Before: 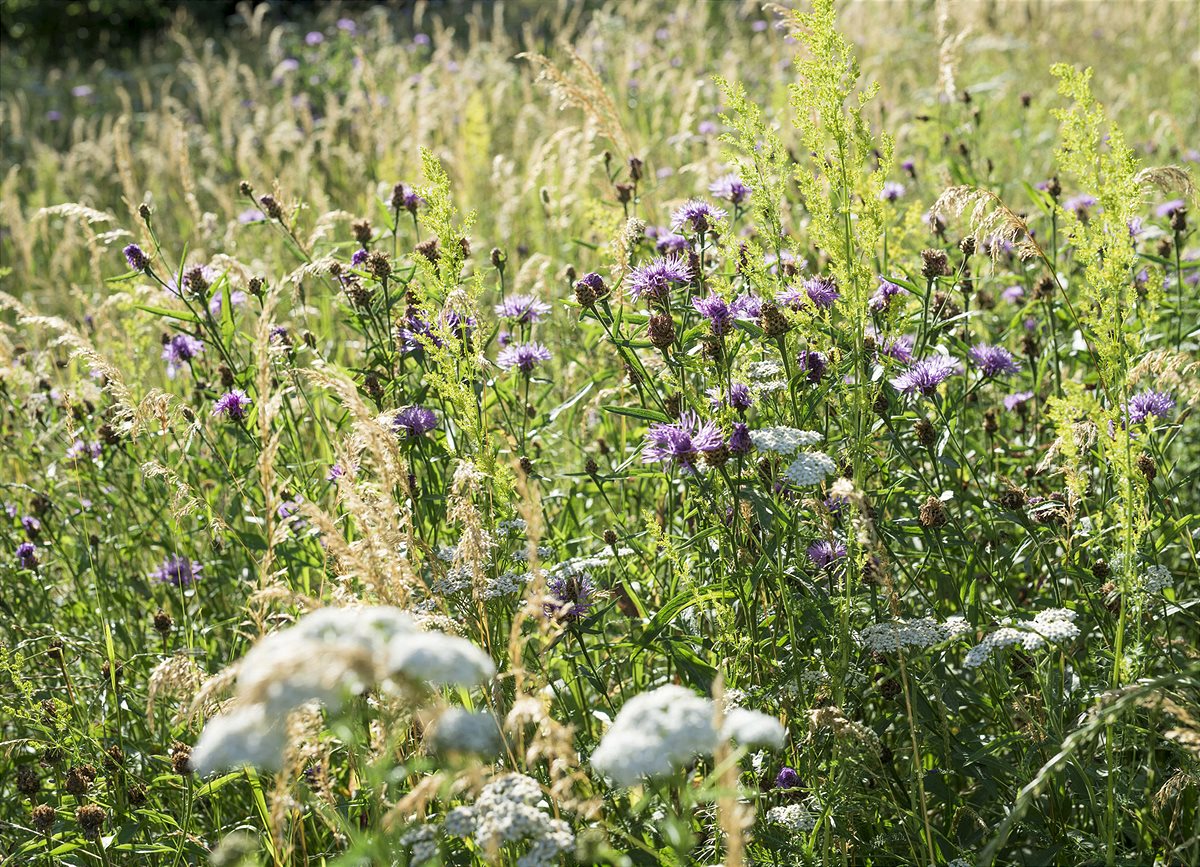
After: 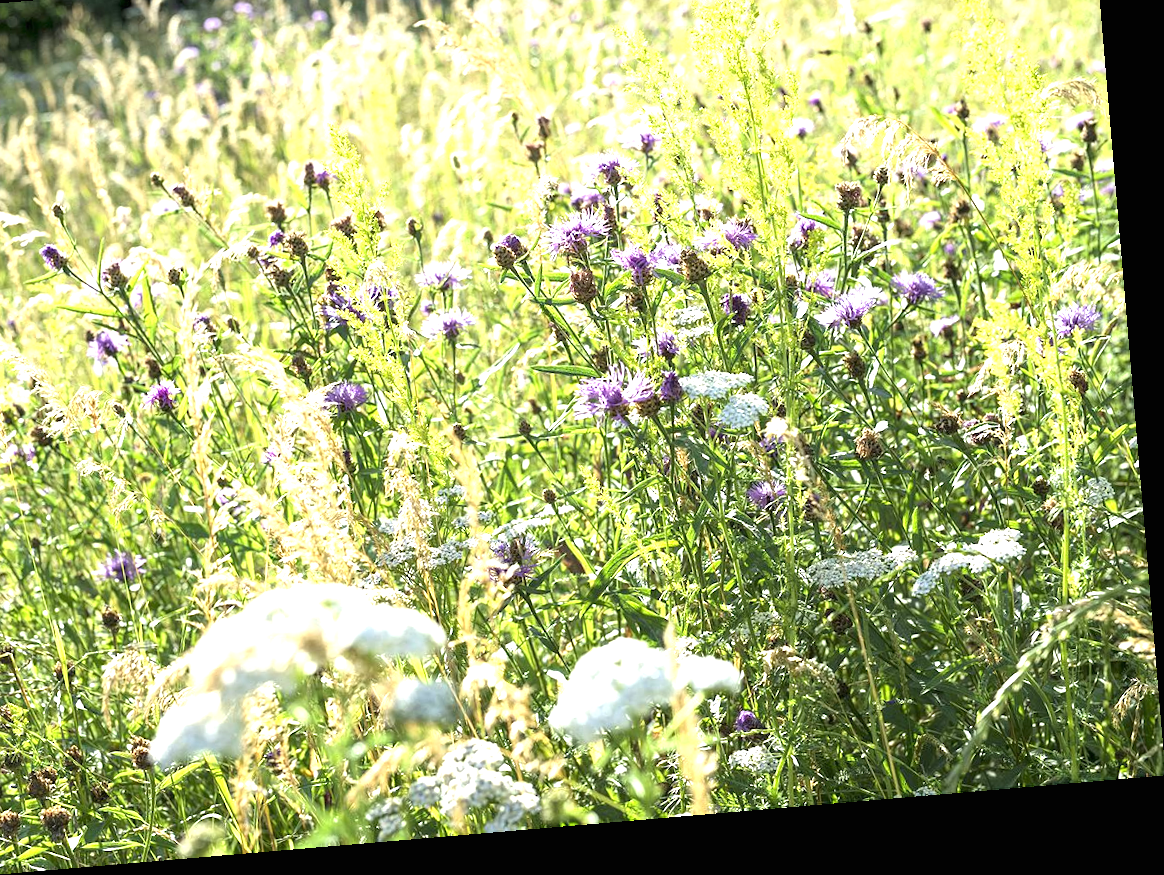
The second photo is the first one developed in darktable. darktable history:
rotate and perspective: rotation -4.86°, automatic cropping off
exposure: black level correction 0, exposure 1.2 EV, compensate highlight preservation false
crop and rotate: left 8.262%, top 9.226%
